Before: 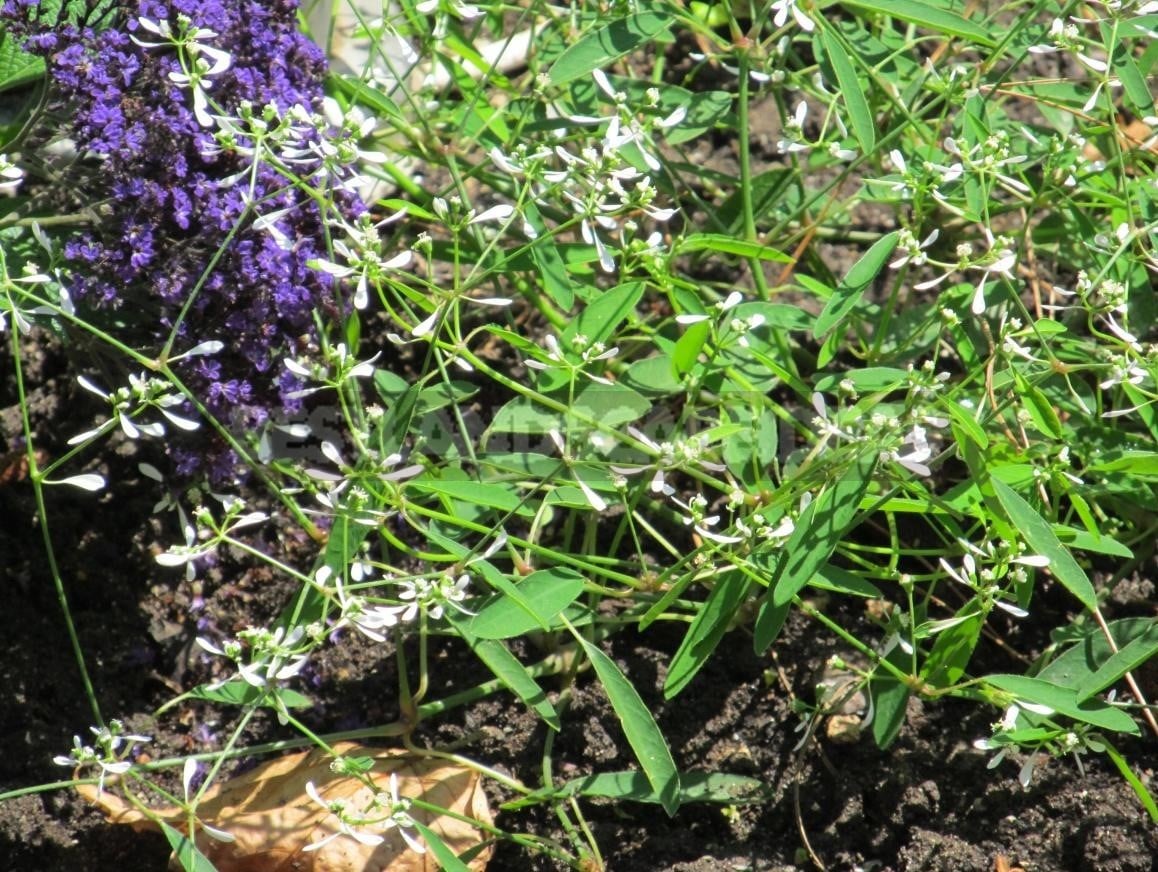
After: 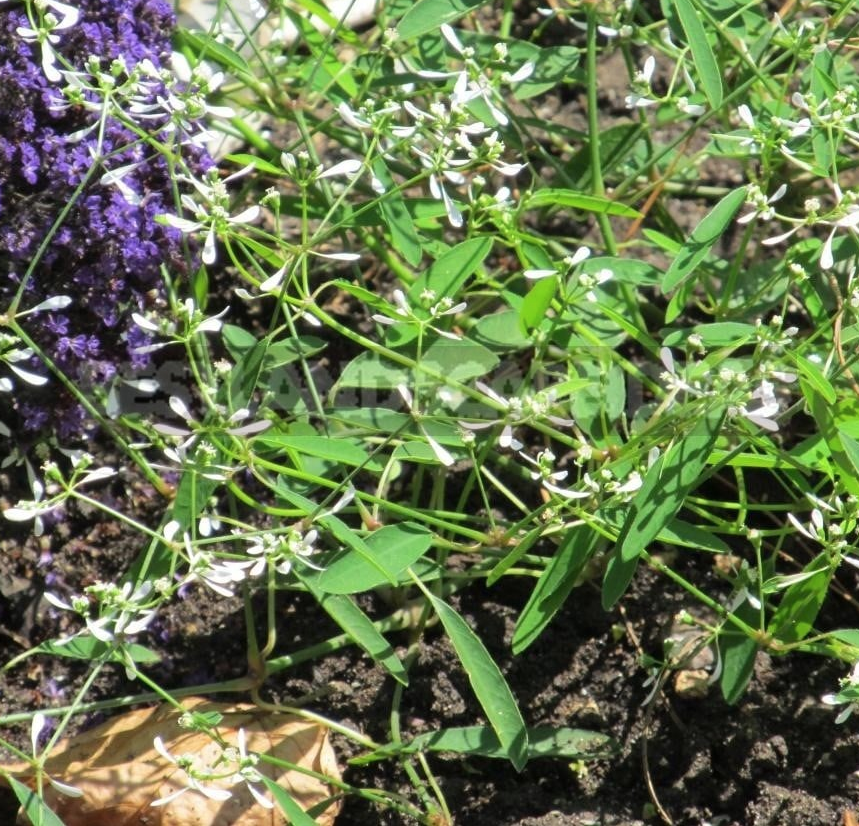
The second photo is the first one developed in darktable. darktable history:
contrast brightness saturation: saturation -0.05
crop and rotate: left 13.15%, top 5.251%, right 12.609%
